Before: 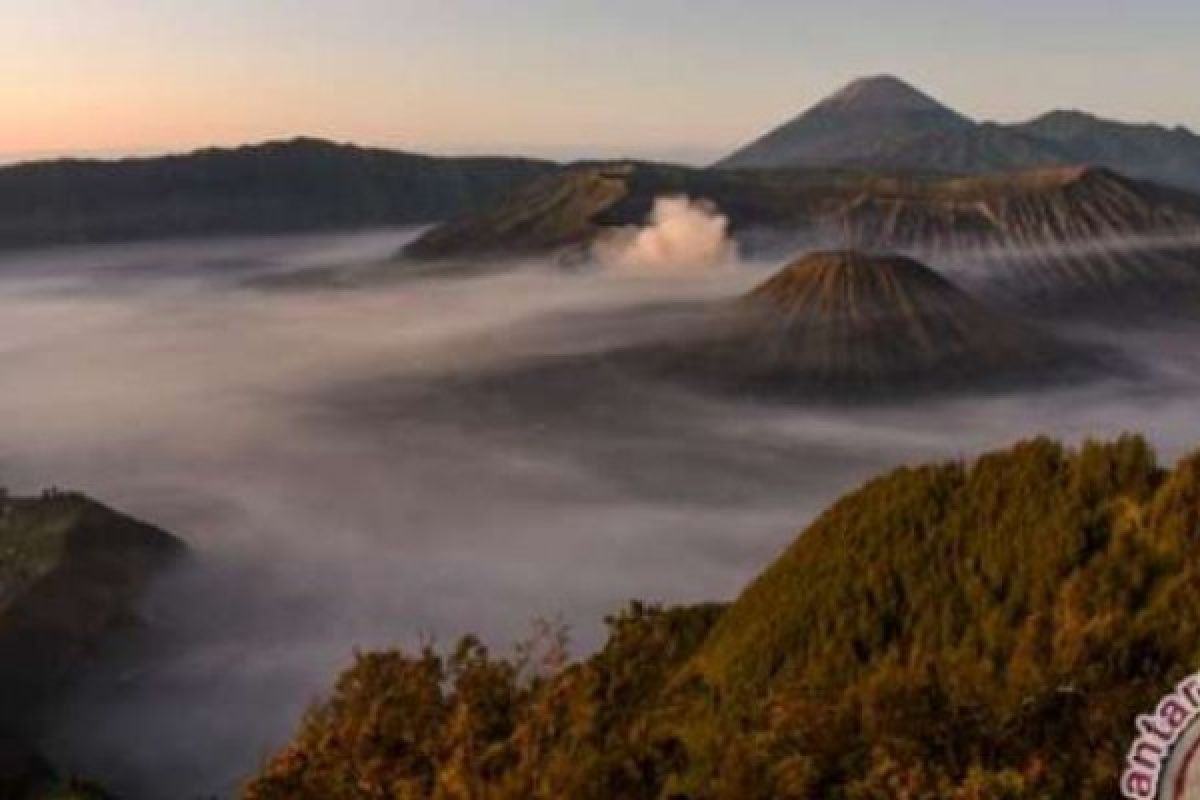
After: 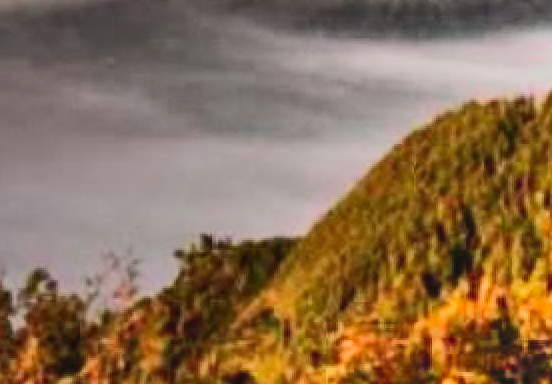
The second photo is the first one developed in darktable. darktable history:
shadows and highlights: radius 124.37, shadows 98.26, white point adjustment -3.12, highlights -98.92, shadows color adjustment 98.02%, highlights color adjustment 57.93%, soften with gaussian
crop: left 35.858%, top 45.852%, right 18.064%, bottom 6.032%
tone curve: curves: ch0 [(0, 0.01) (0.037, 0.032) (0.131, 0.108) (0.275, 0.256) (0.483, 0.512) (0.61, 0.665) (0.696, 0.742) (0.792, 0.819) (0.911, 0.925) (0.997, 0.995)]; ch1 [(0, 0) (0.308, 0.29) (0.425, 0.411) (0.492, 0.488) (0.507, 0.503) (0.53, 0.532) (0.573, 0.586) (0.683, 0.702) (0.746, 0.77) (1, 1)]; ch2 [(0, 0) (0.246, 0.233) (0.36, 0.352) (0.415, 0.415) (0.485, 0.487) (0.502, 0.504) (0.525, 0.518) (0.539, 0.539) (0.587, 0.594) (0.636, 0.652) (0.711, 0.729) (0.845, 0.855) (0.998, 0.977)], color space Lab, independent channels, preserve colors none
